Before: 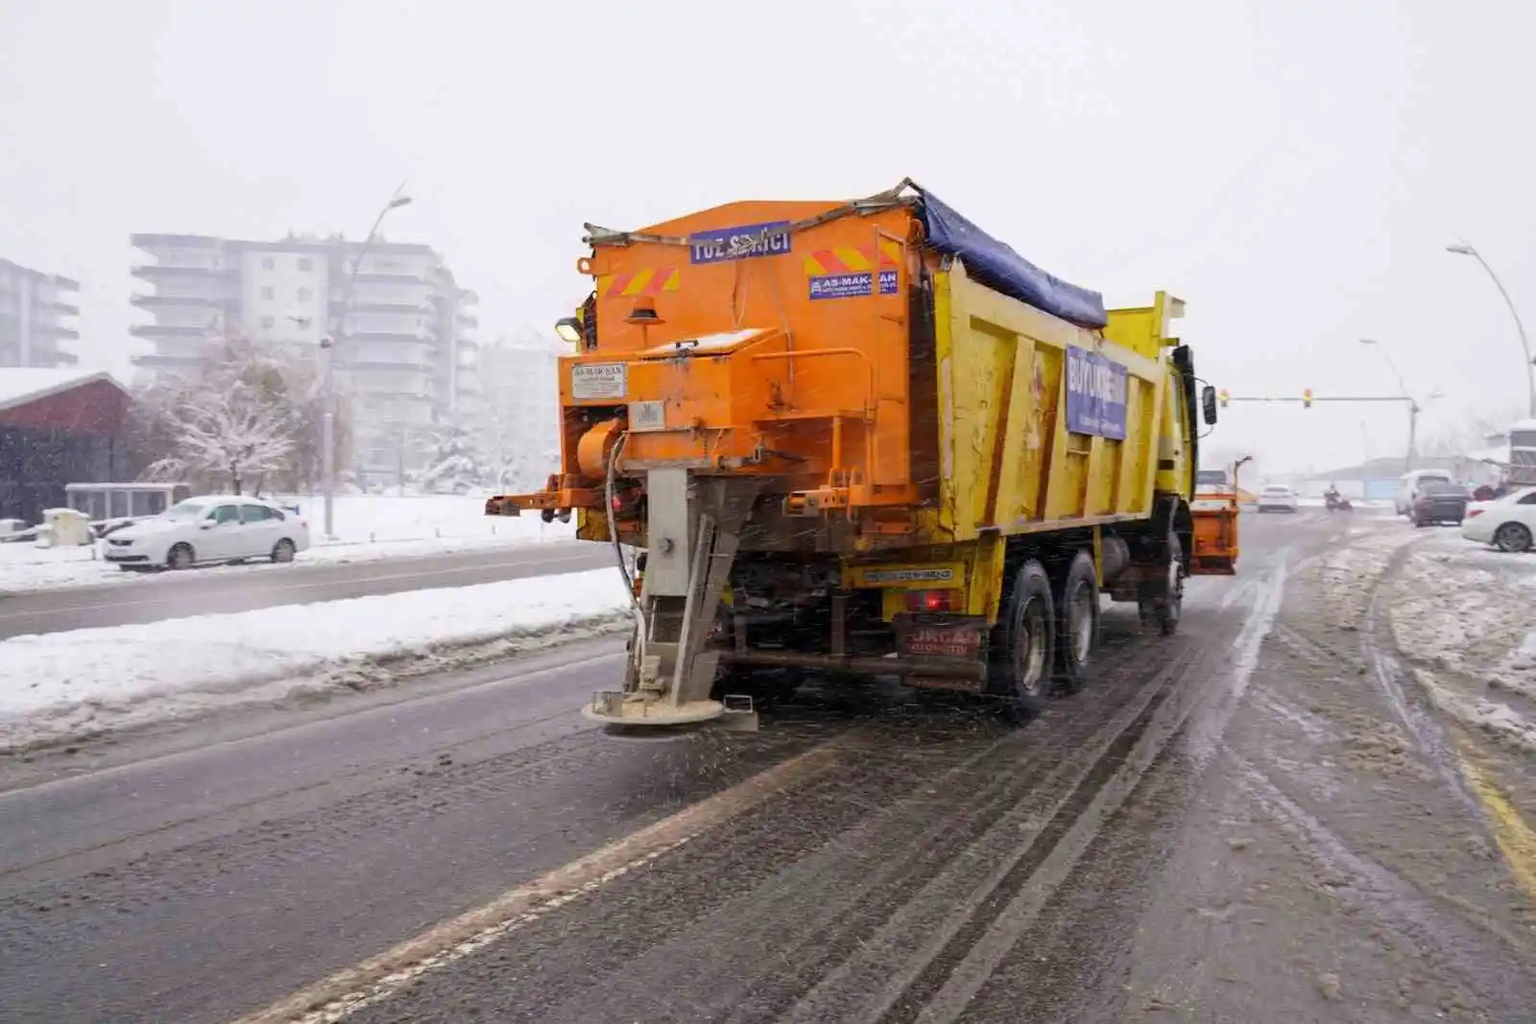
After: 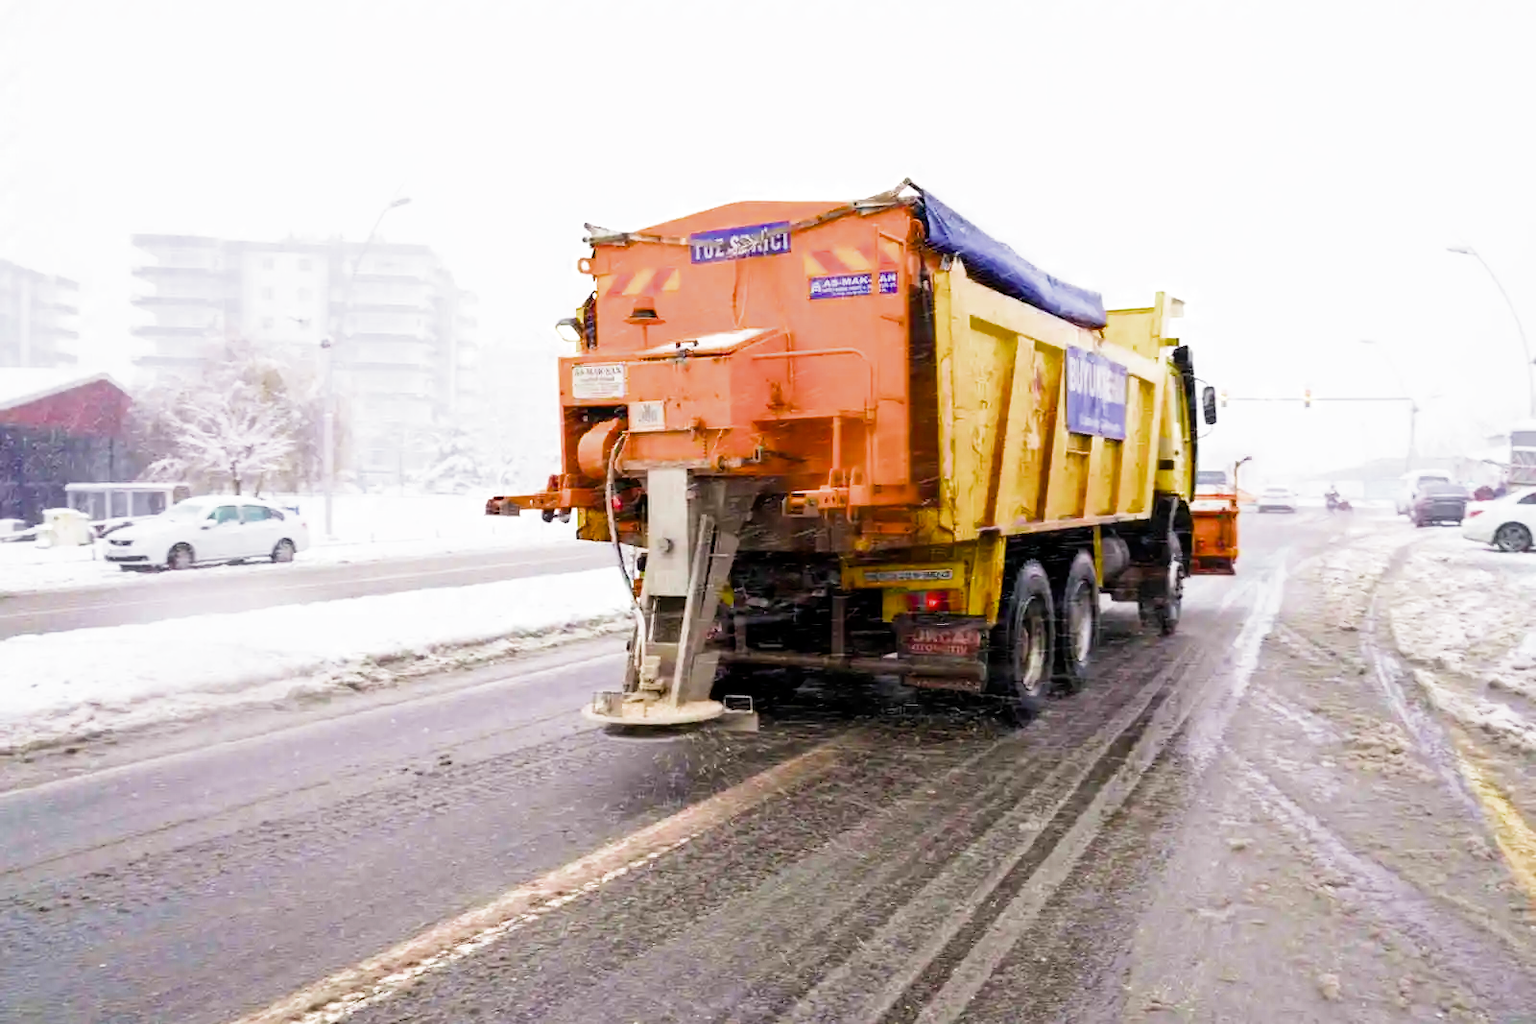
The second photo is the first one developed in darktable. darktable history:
contrast brightness saturation: saturation -0.05
color balance rgb: linear chroma grading › shadows 16%, perceptual saturation grading › global saturation 8%, perceptual saturation grading › shadows 4%, perceptual brilliance grading › global brilliance 2%, perceptual brilliance grading › highlights 8%, perceptual brilliance grading › shadows -4%, global vibrance 16%, saturation formula JzAzBz (2021)
filmic rgb: middle gray luminance 9.23%, black relative exposure -10.55 EV, white relative exposure 3.45 EV, threshold 6 EV, target black luminance 0%, hardness 5.98, latitude 59.69%, contrast 1.087, highlights saturation mix 5%, shadows ↔ highlights balance 29.23%, add noise in highlights 0, color science v3 (2019), use custom middle-gray values true, iterations of high-quality reconstruction 0, contrast in highlights soft, enable highlight reconstruction true
